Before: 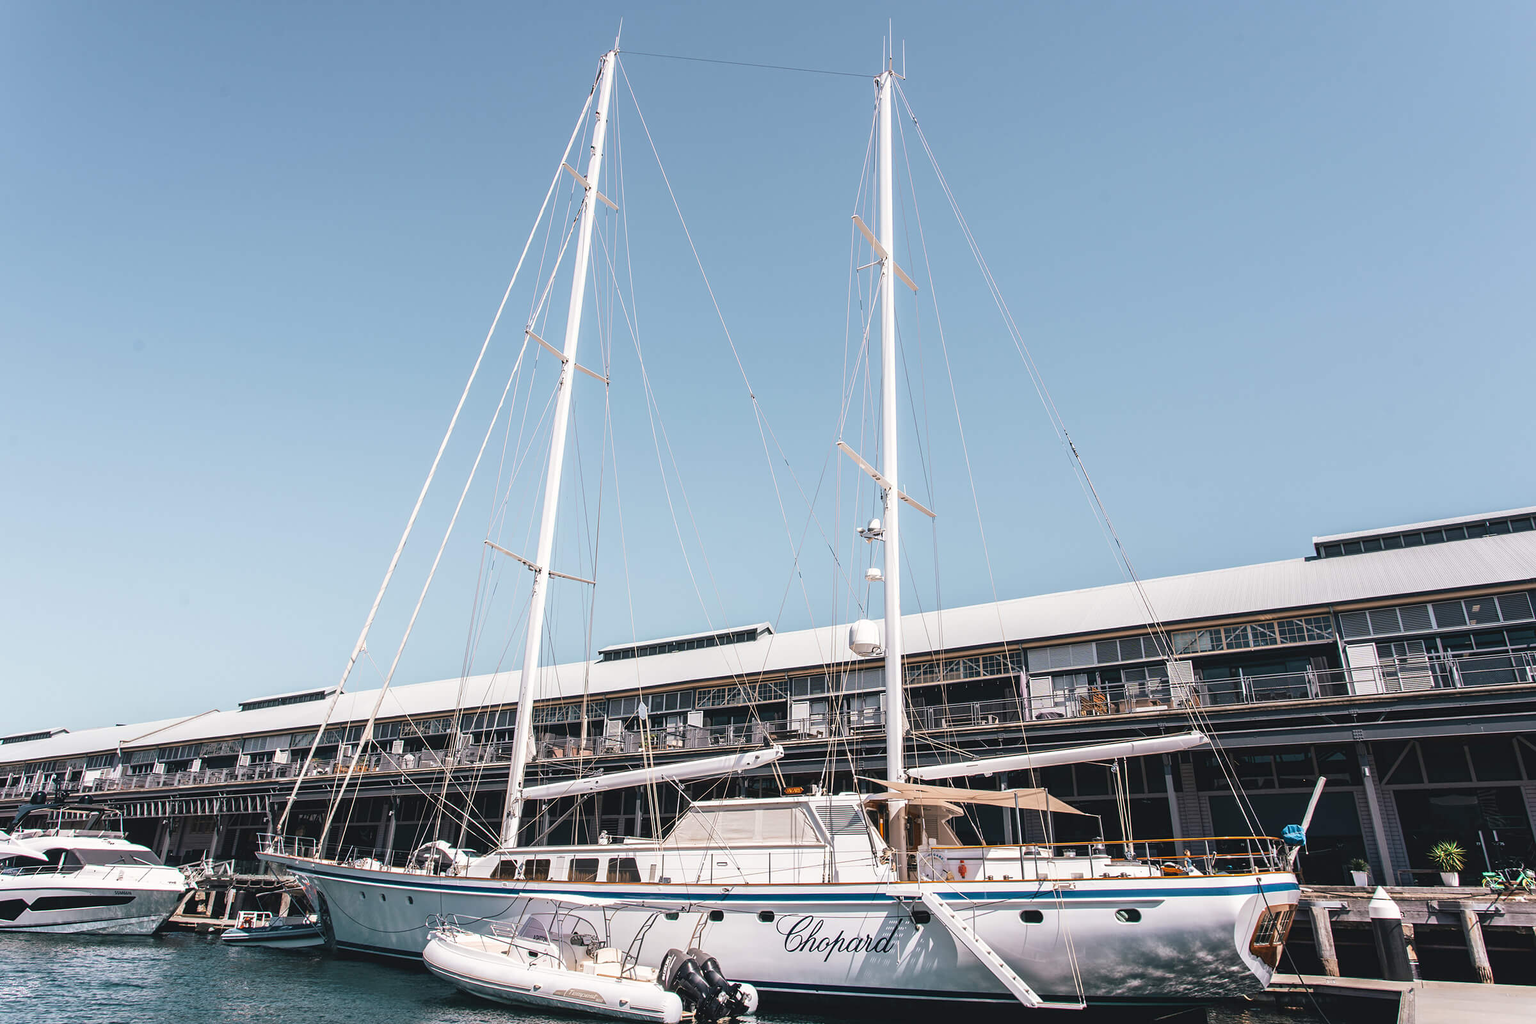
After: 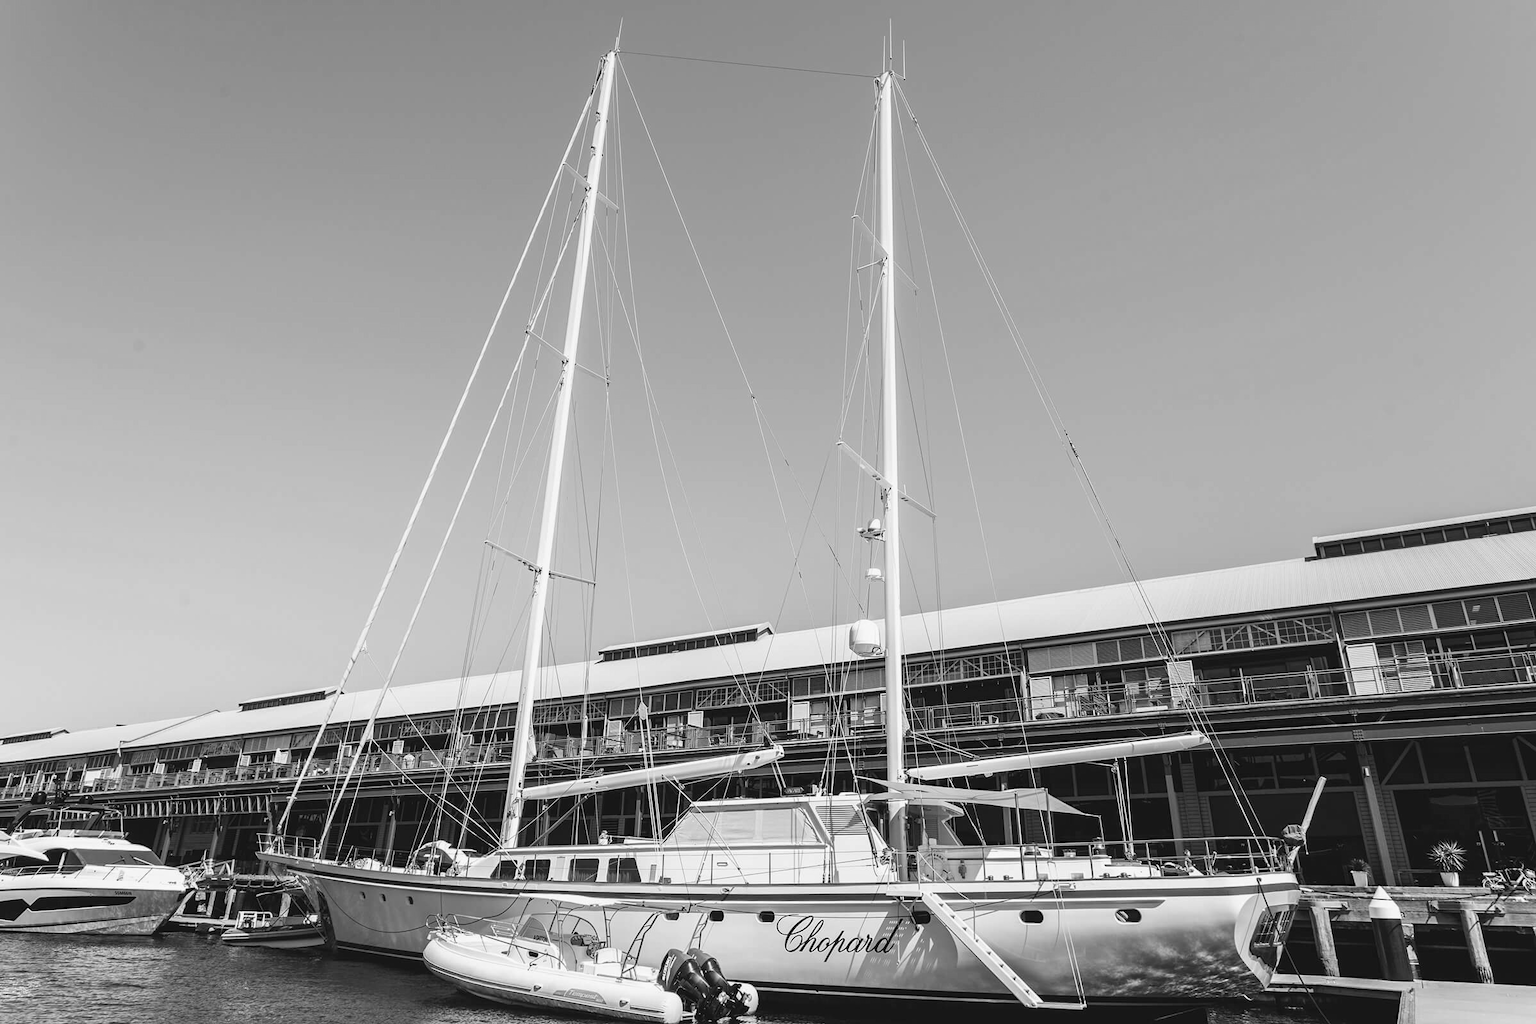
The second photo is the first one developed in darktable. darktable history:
velvia: on, module defaults
monochrome: a 32, b 64, size 2.3
